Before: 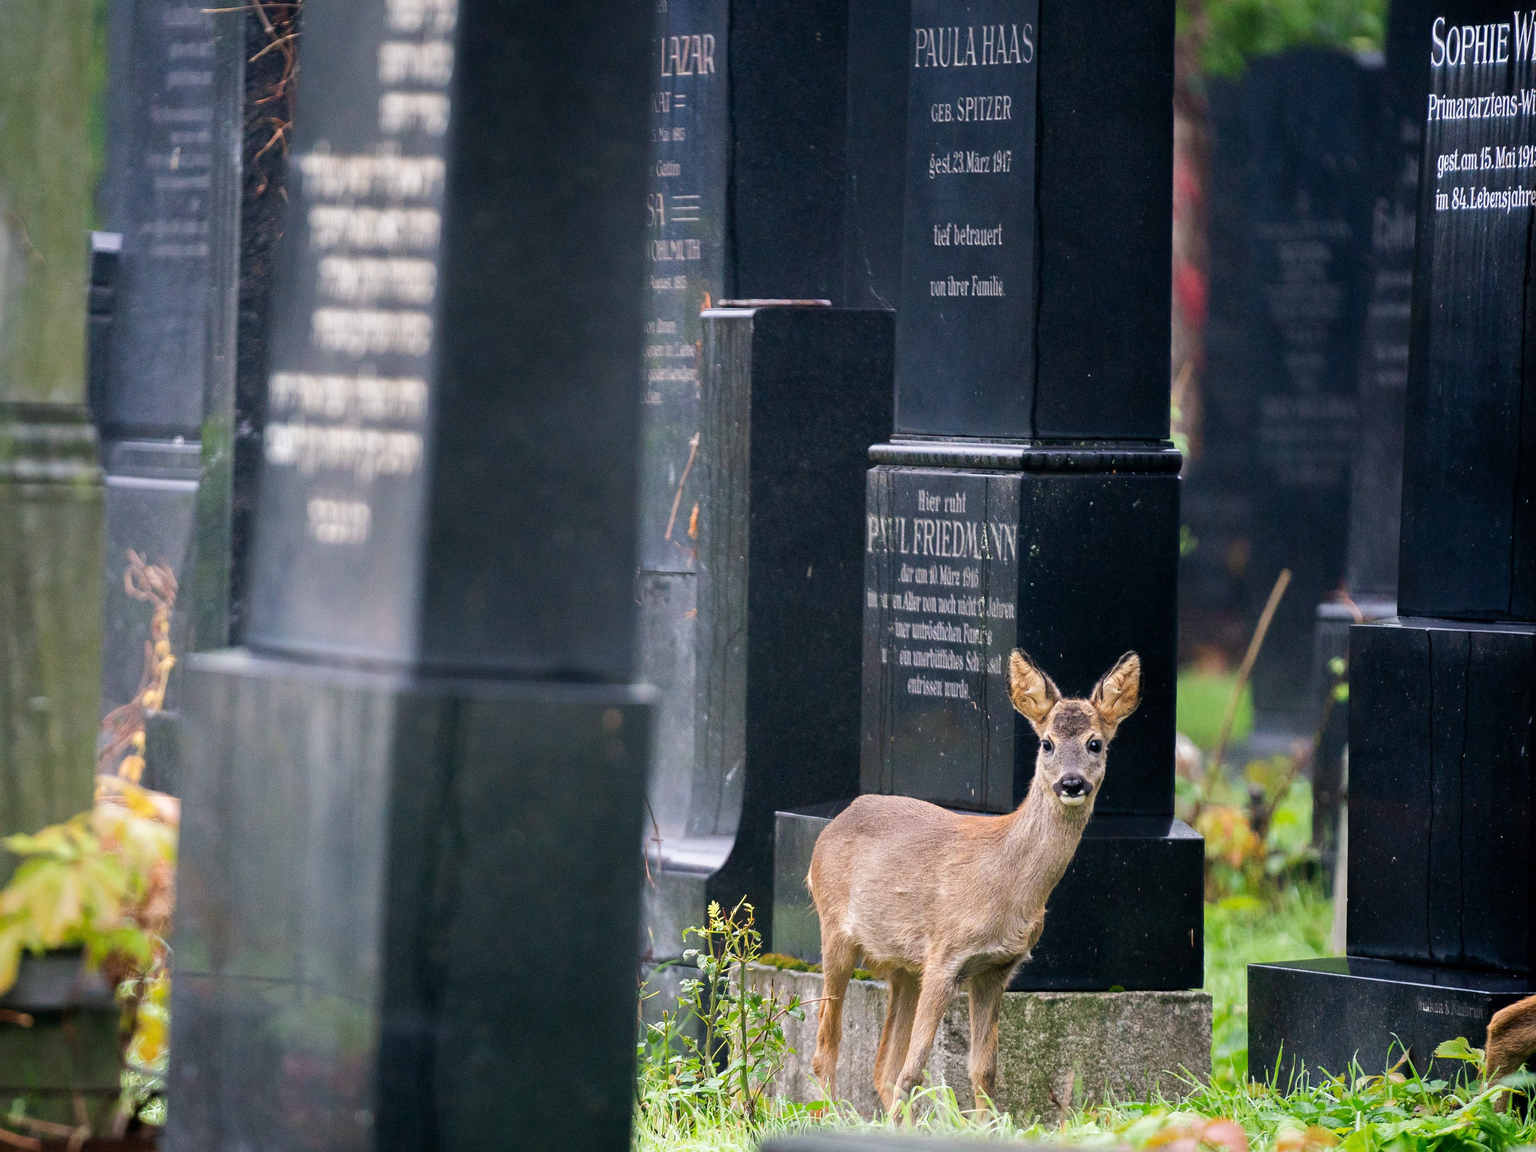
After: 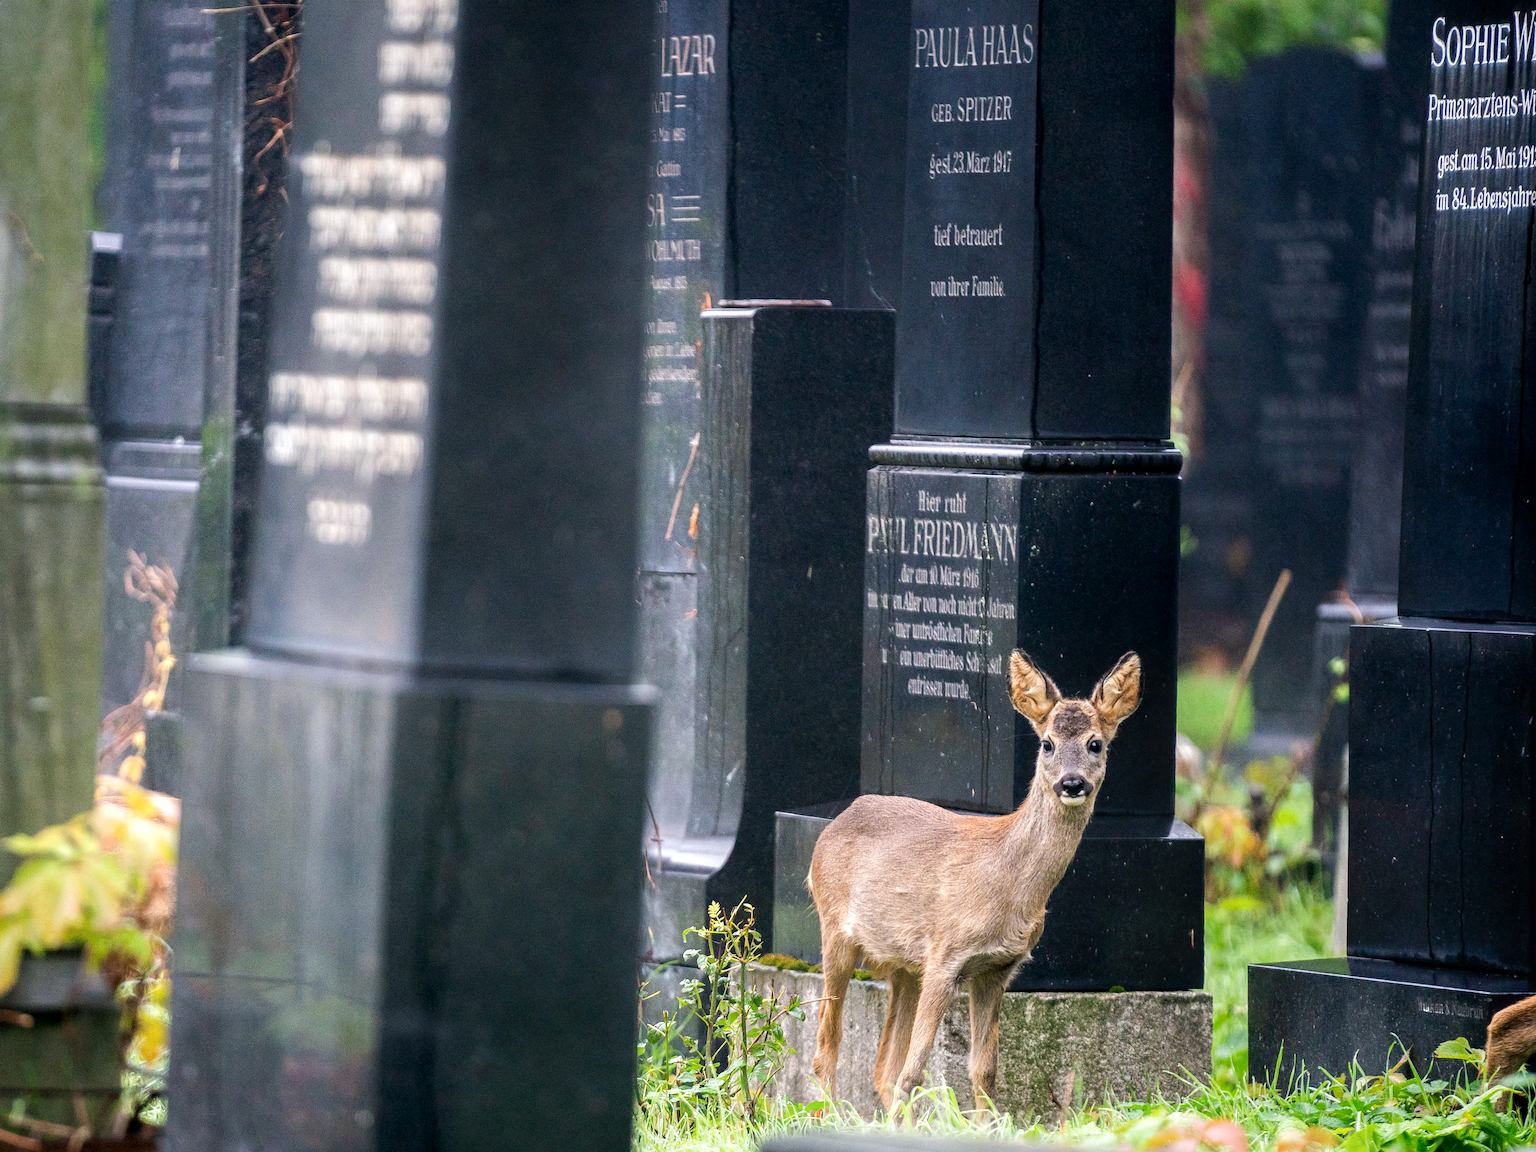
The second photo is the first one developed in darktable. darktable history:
shadows and highlights: shadows -24.28, highlights 49.77, soften with gaussian
exposure: exposure 0.2 EV, compensate highlight preservation false
local contrast: on, module defaults
